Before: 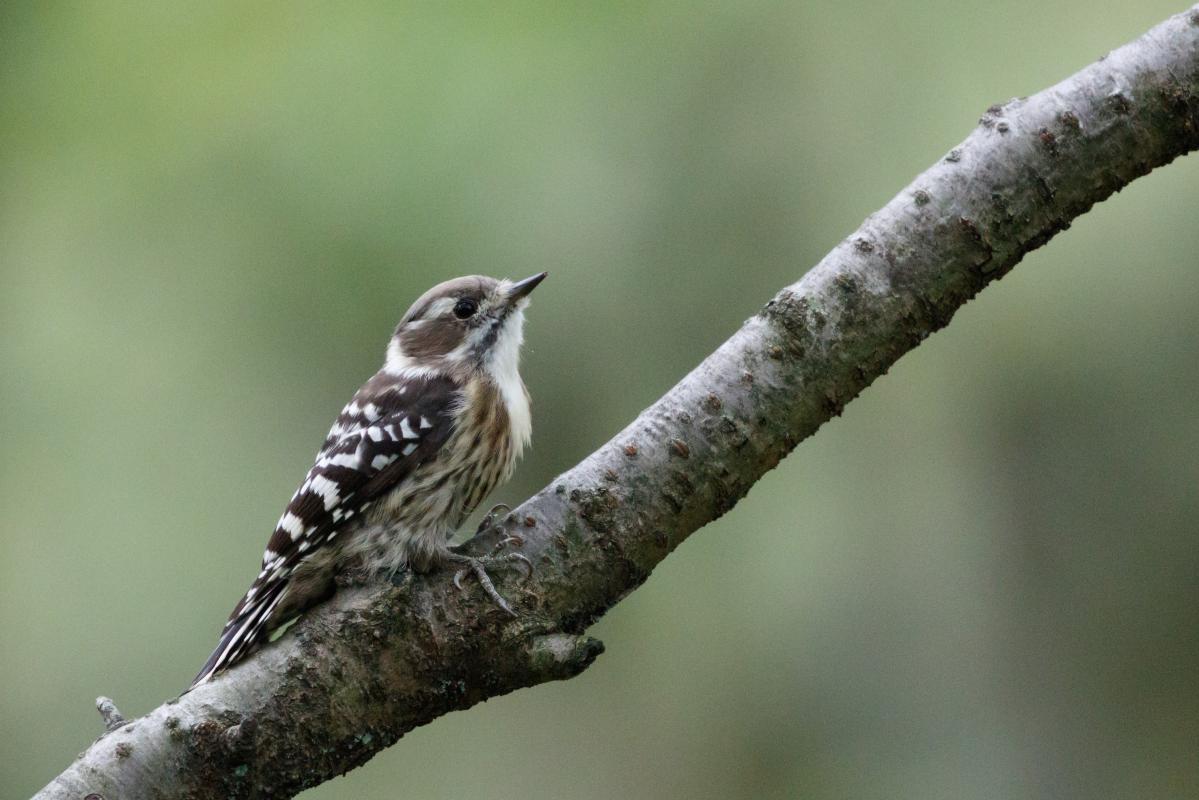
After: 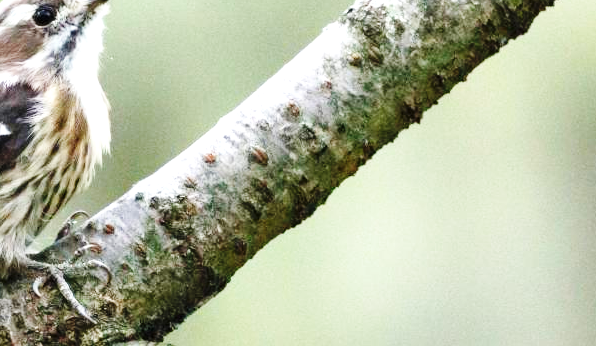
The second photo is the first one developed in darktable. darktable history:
crop: left 35.143%, top 36.64%, right 15.069%, bottom 20.097%
exposure: black level correction 0, exposure 1.385 EV, compensate highlight preservation false
base curve: curves: ch0 [(0, 0) (0.036, 0.025) (0.121, 0.166) (0.206, 0.329) (0.605, 0.79) (1, 1)], preserve colors none
